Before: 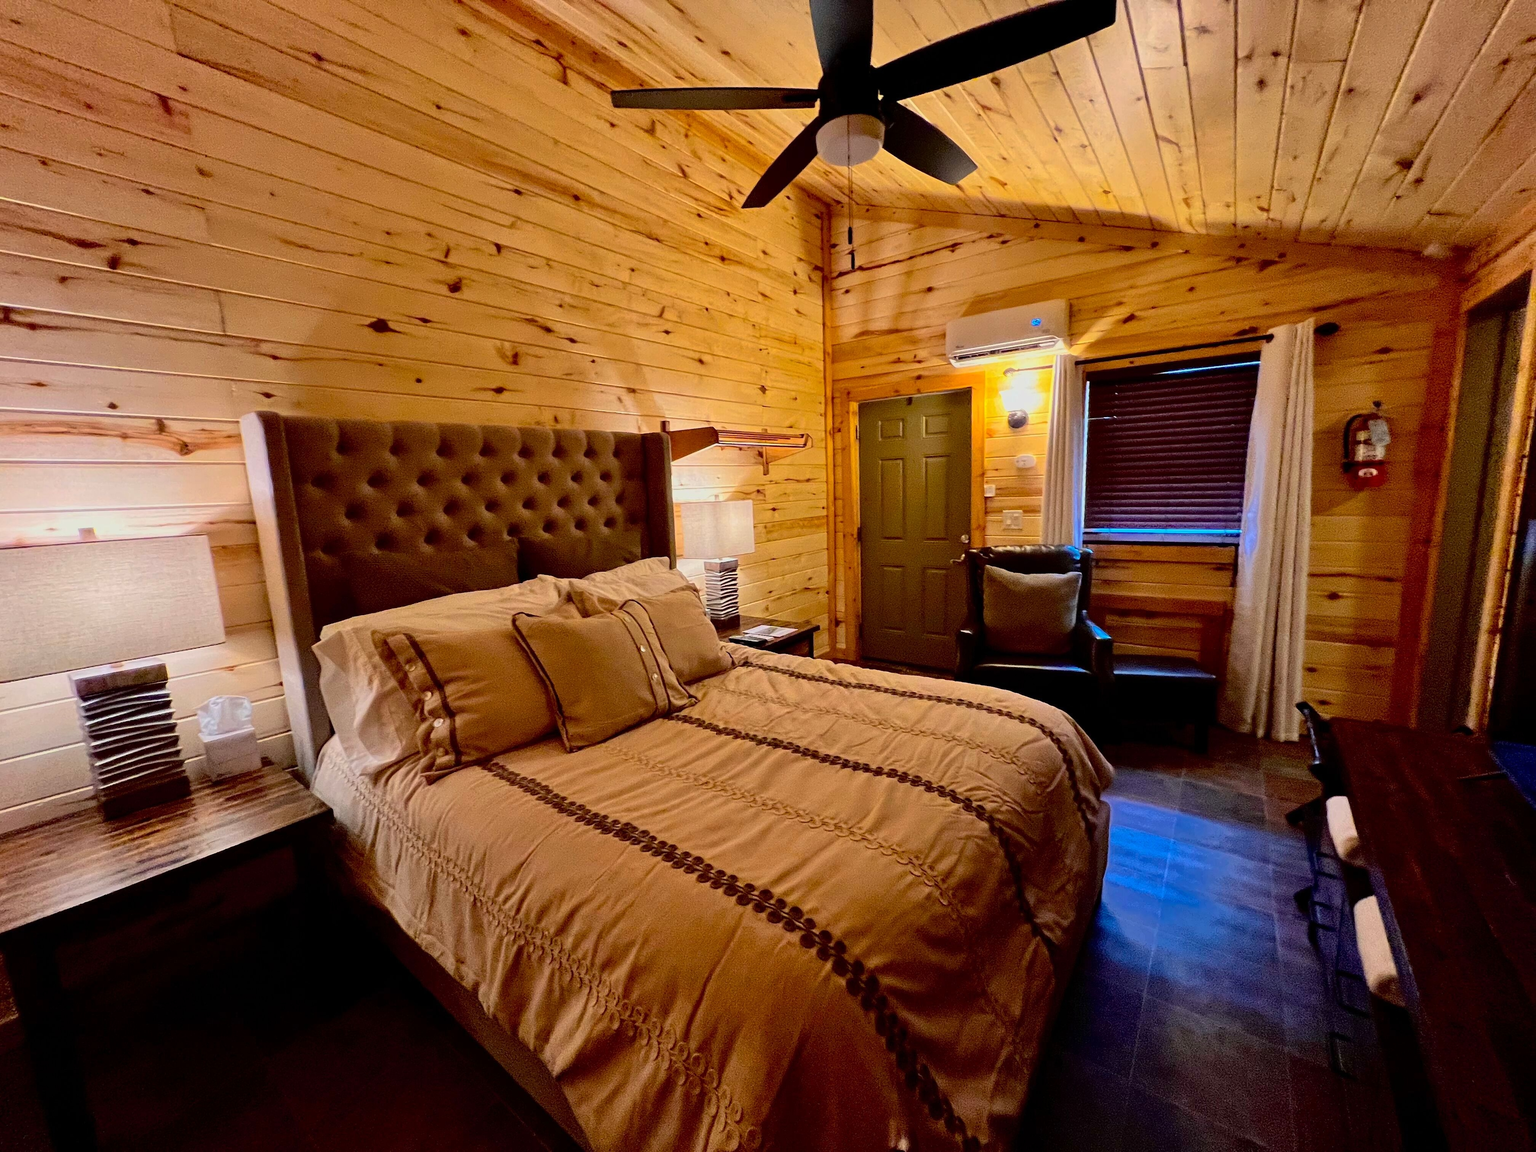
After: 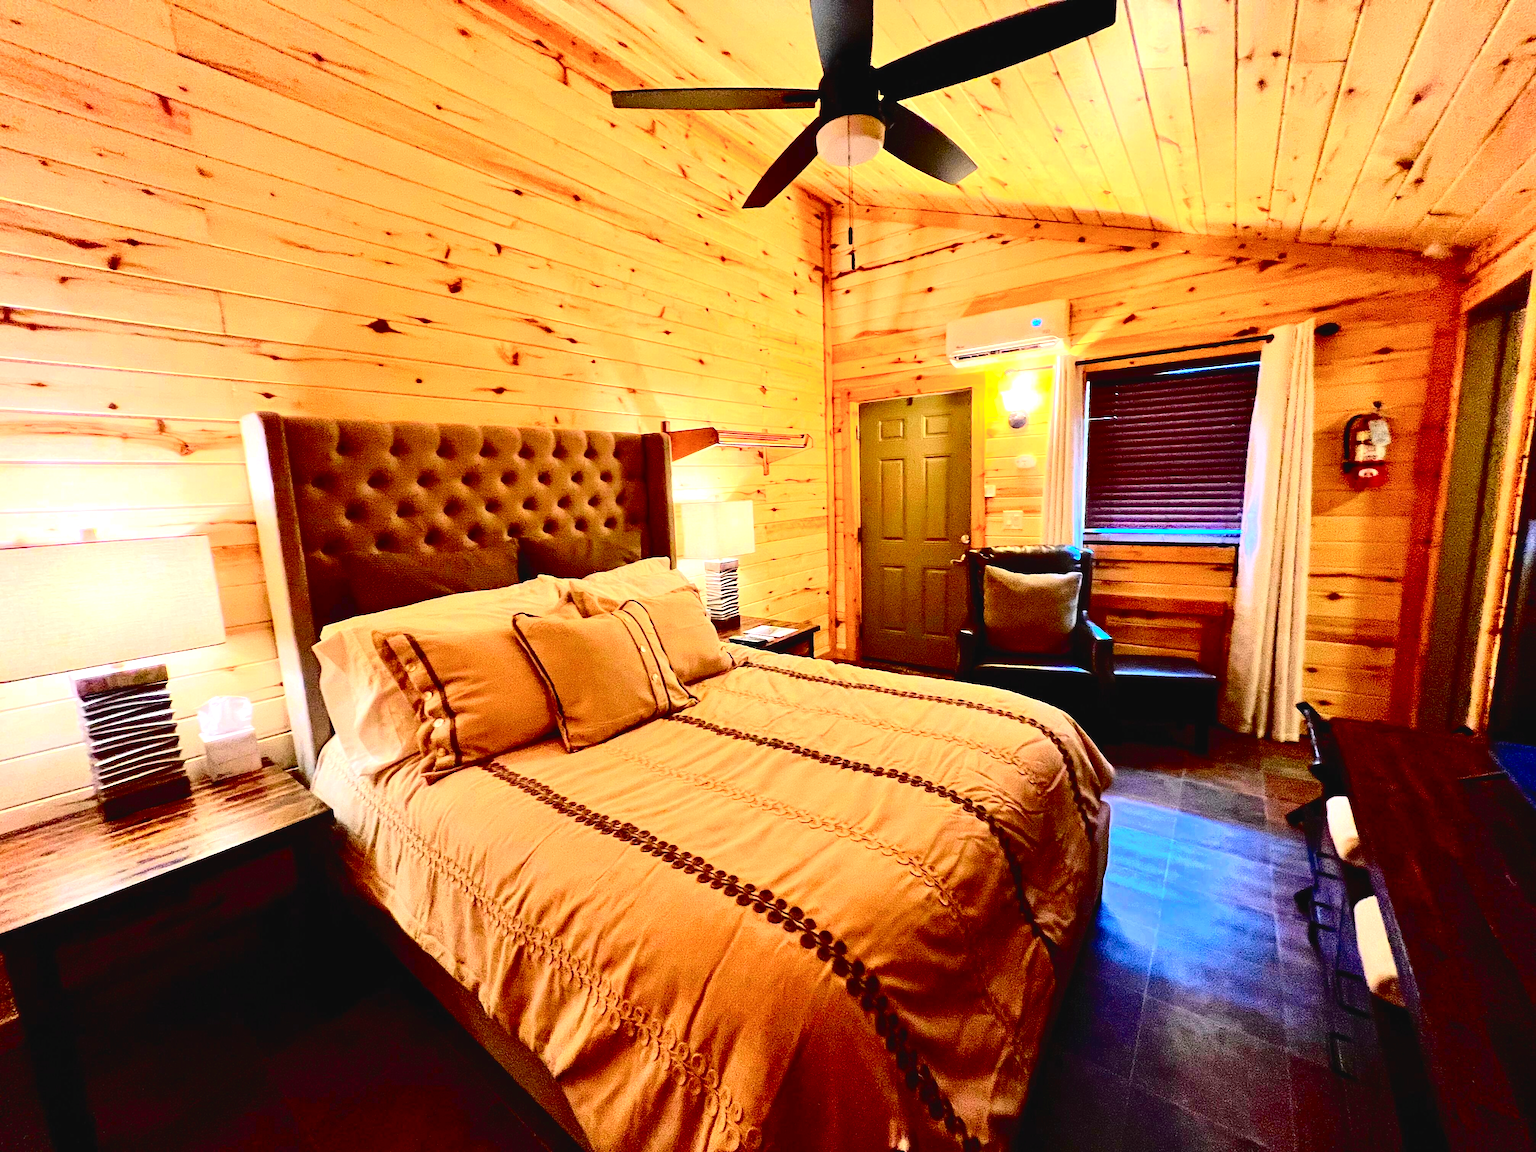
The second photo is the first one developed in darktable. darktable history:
exposure: black level correction 0, exposure 1.2 EV, compensate exposure bias true, compensate highlight preservation false
tone curve: curves: ch0 [(0, 0.028) (0.037, 0.05) (0.123, 0.114) (0.19, 0.176) (0.269, 0.27) (0.48, 0.57) (0.595, 0.695) (0.718, 0.823) (0.855, 0.913) (1, 0.982)]; ch1 [(0, 0) (0.243, 0.245) (0.422, 0.415) (0.493, 0.495) (0.508, 0.506) (0.536, 0.538) (0.569, 0.58) (0.611, 0.644) (0.769, 0.807) (1, 1)]; ch2 [(0, 0) (0.249, 0.216) (0.349, 0.321) (0.424, 0.442) (0.476, 0.483) (0.498, 0.499) (0.517, 0.519) (0.532, 0.547) (0.569, 0.608) (0.614, 0.661) (0.706, 0.75) (0.808, 0.809) (0.991, 0.968)], color space Lab, independent channels, preserve colors none
